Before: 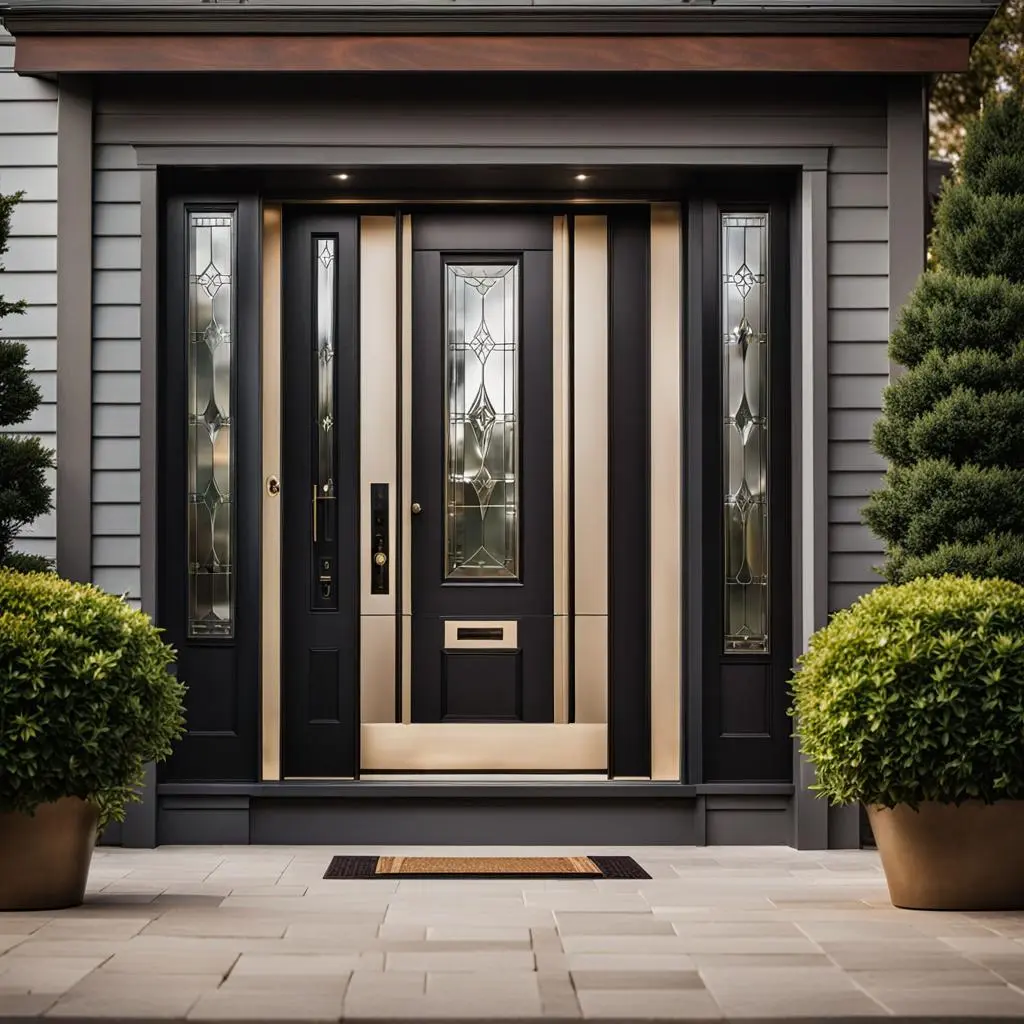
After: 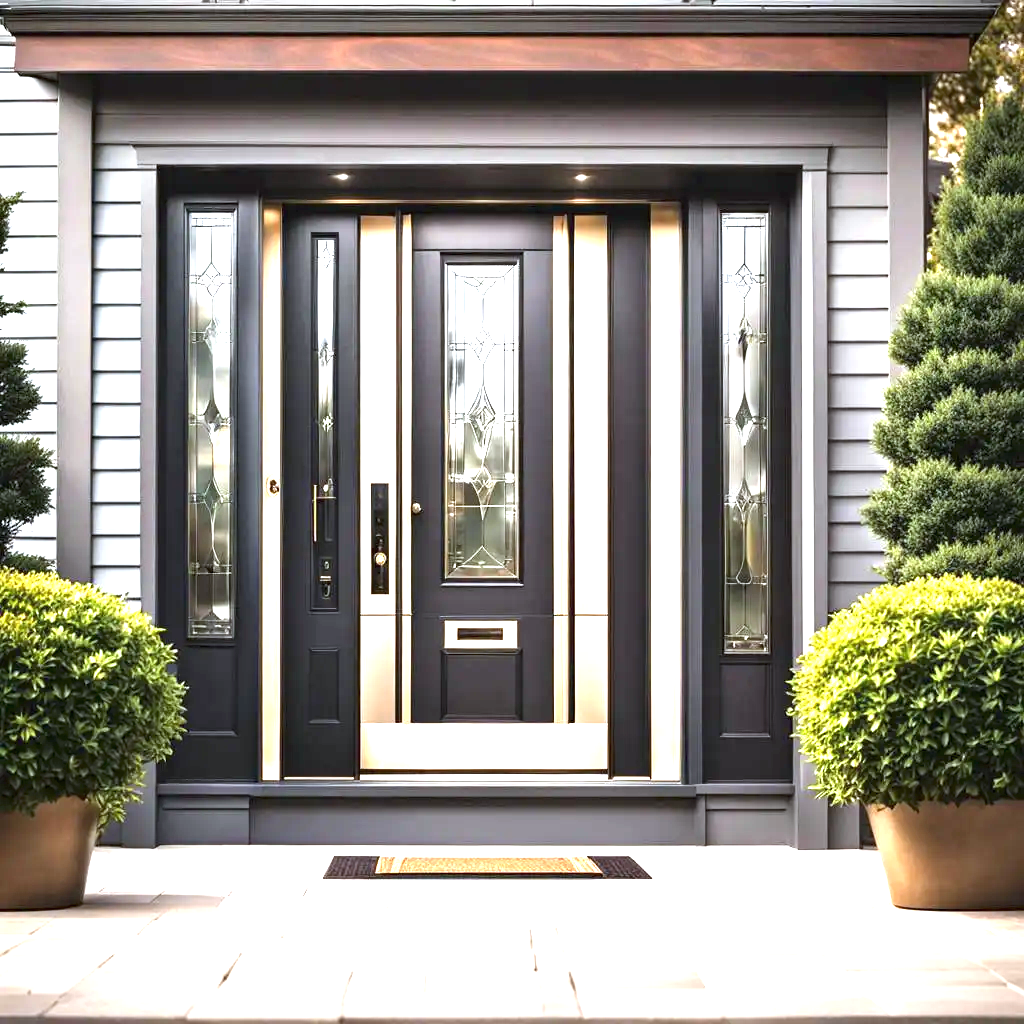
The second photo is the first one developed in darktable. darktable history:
white balance: red 0.967, blue 1.049
exposure: black level correction 0, exposure 2.088 EV, compensate exposure bias true, compensate highlight preservation false
